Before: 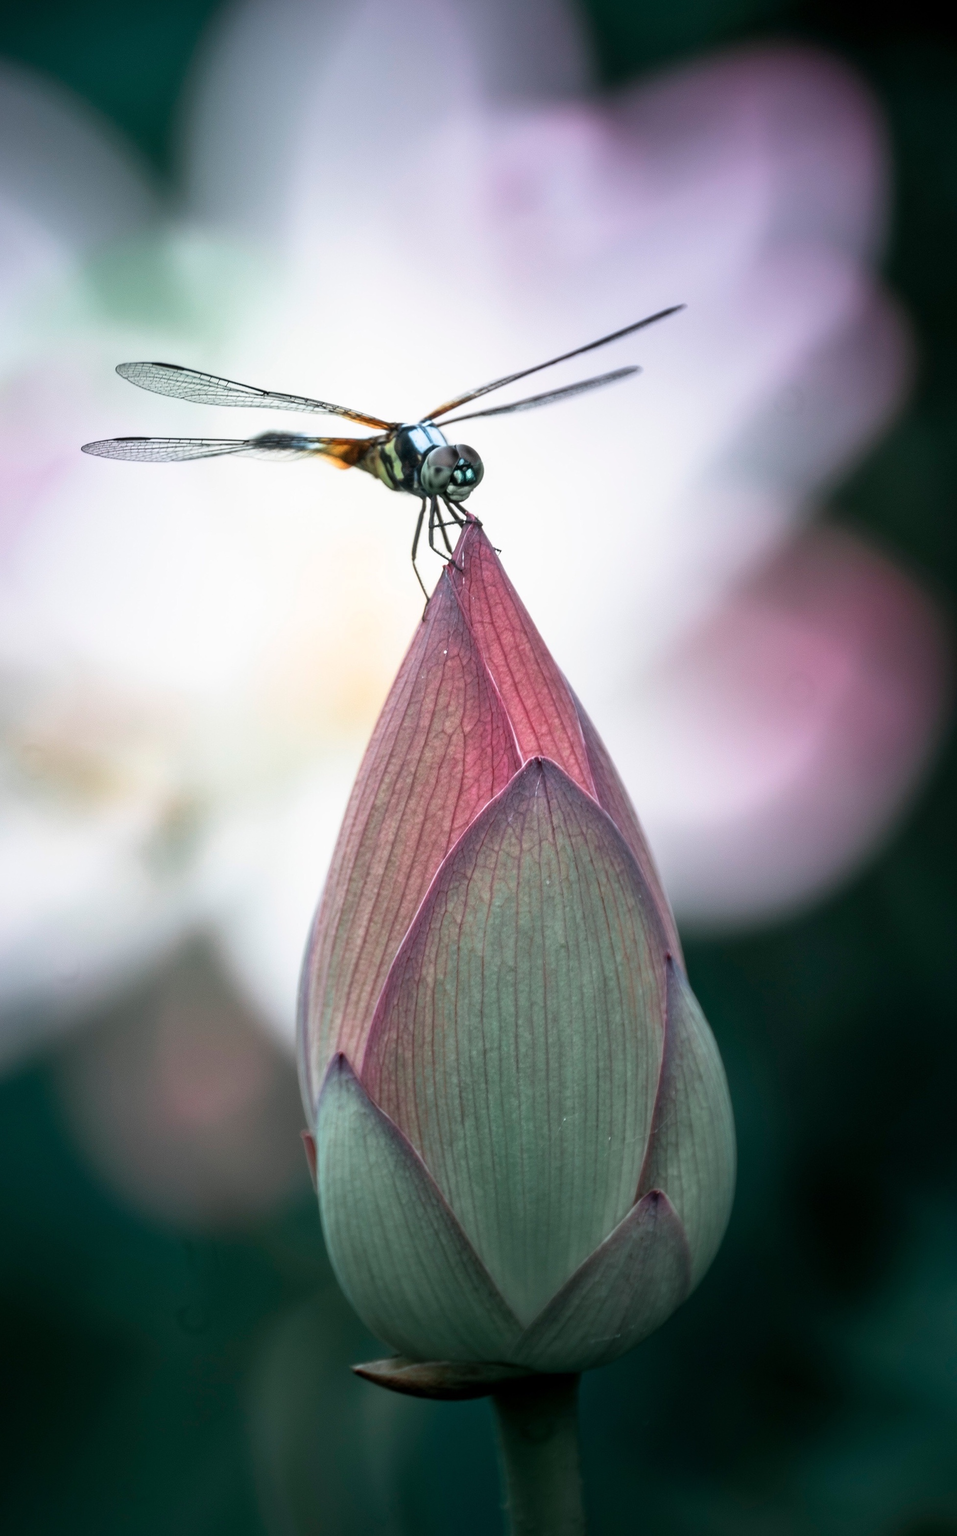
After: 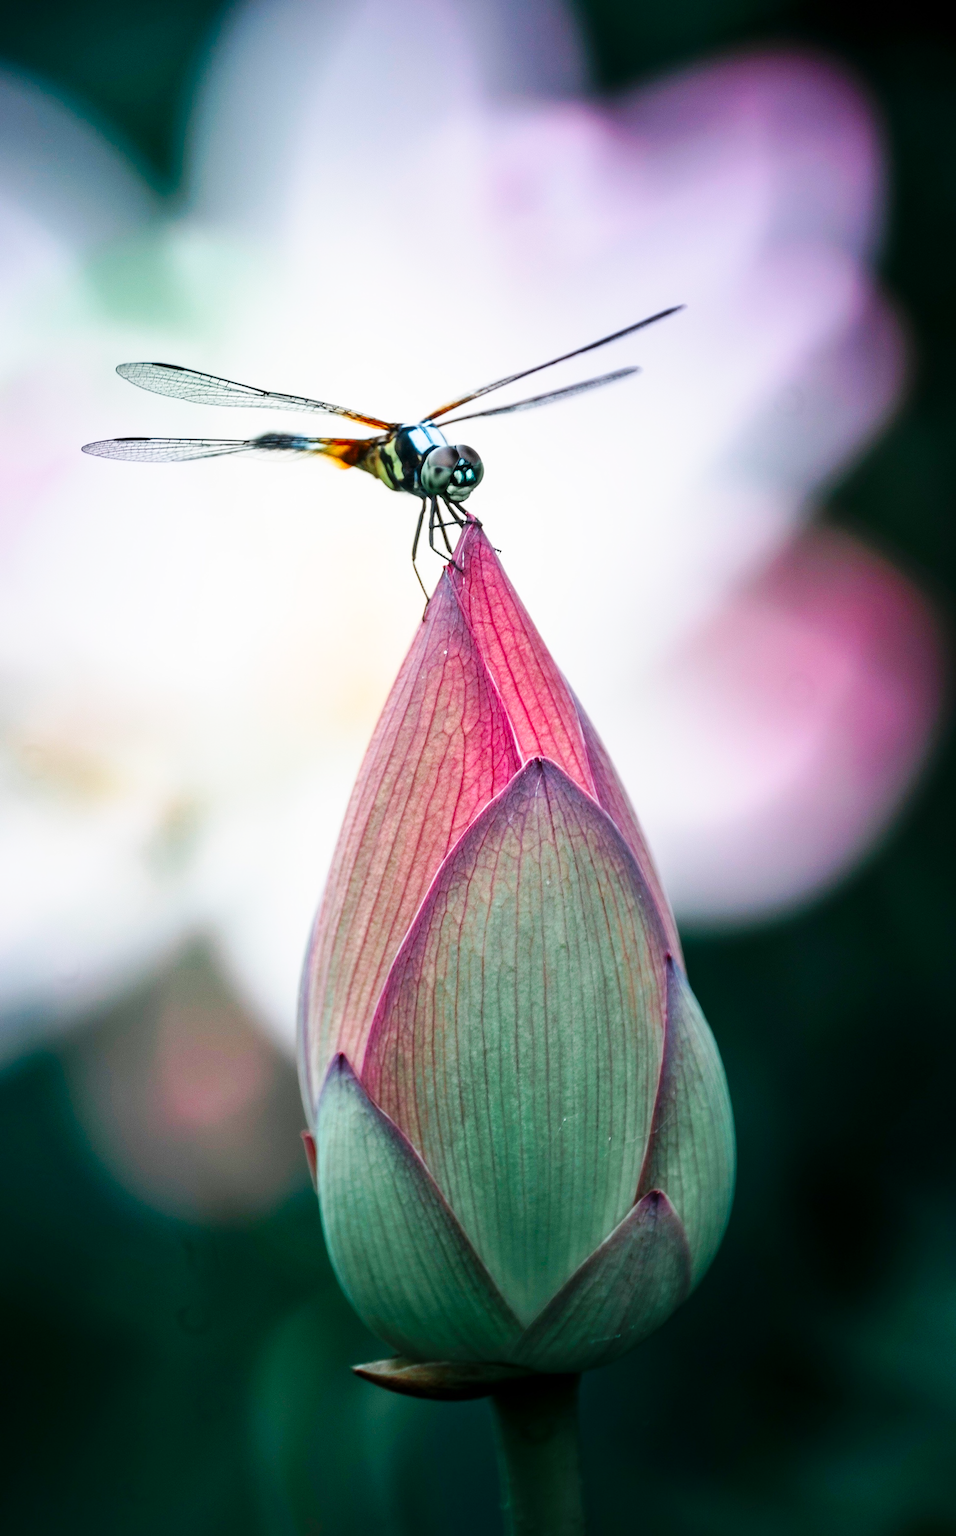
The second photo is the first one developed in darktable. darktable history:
shadows and highlights: shadows 31.08, highlights 1.11, soften with gaussian
contrast brightness saturation: brightness -0.027, saturation 0.337
base curve: curves: ch0 [(0, 0) (0.032, 0.025) (0.121, 0.166) (0.206, 0.329) (0.605, 0.79) (1, 1)], preserve colors none
